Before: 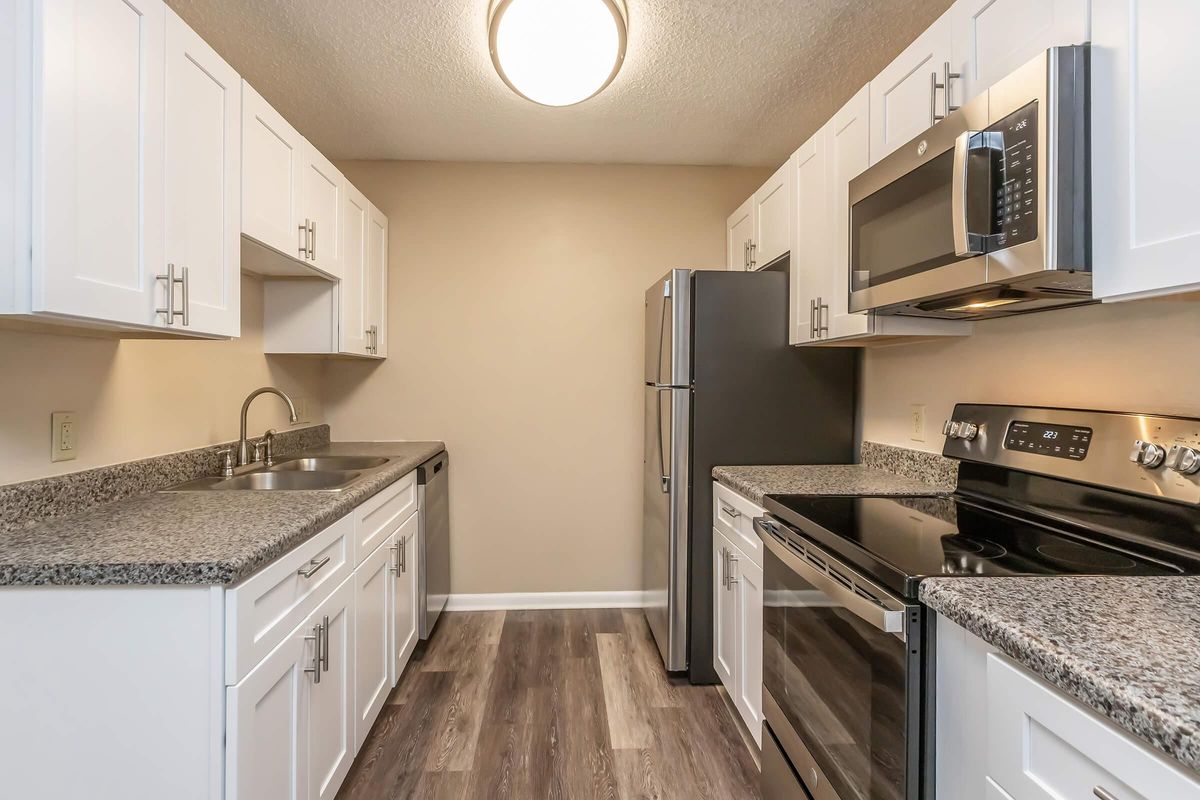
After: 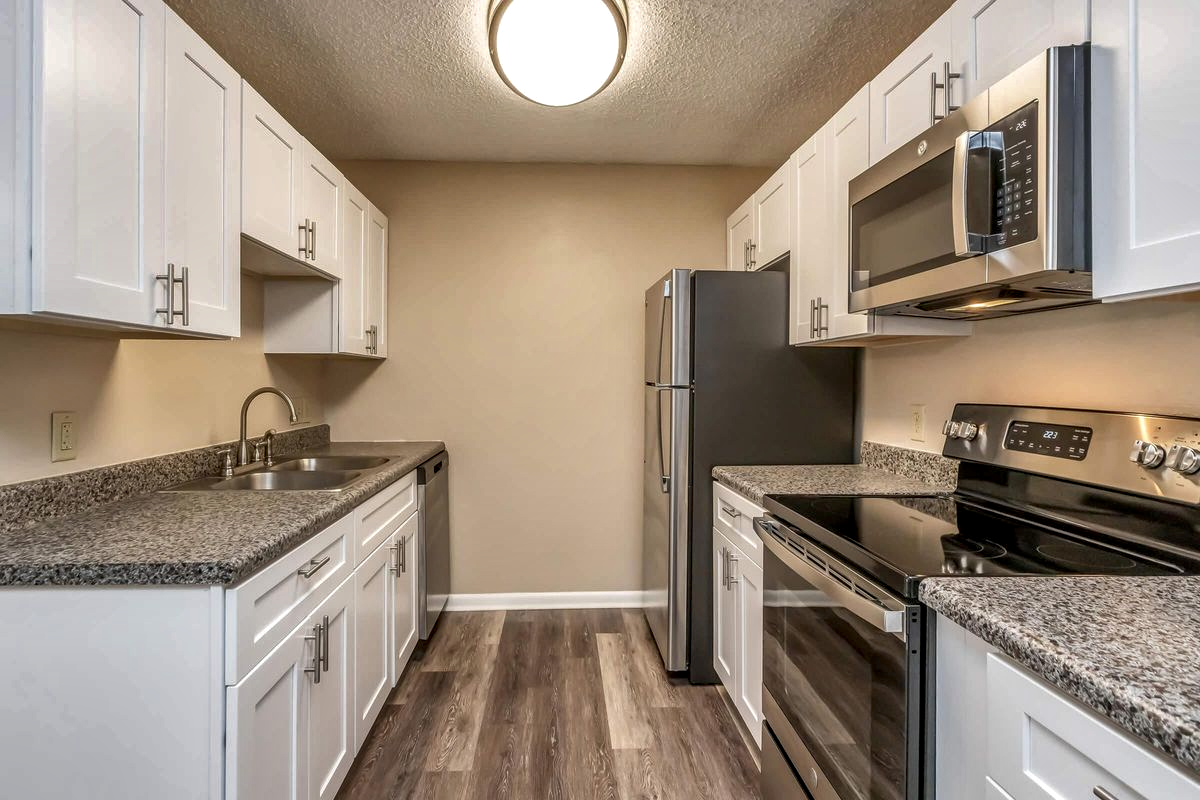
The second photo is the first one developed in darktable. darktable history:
local contrast: detail 130%
shadows and highlights: shadows 30.6, highlights -62.44, soften with gaussian
